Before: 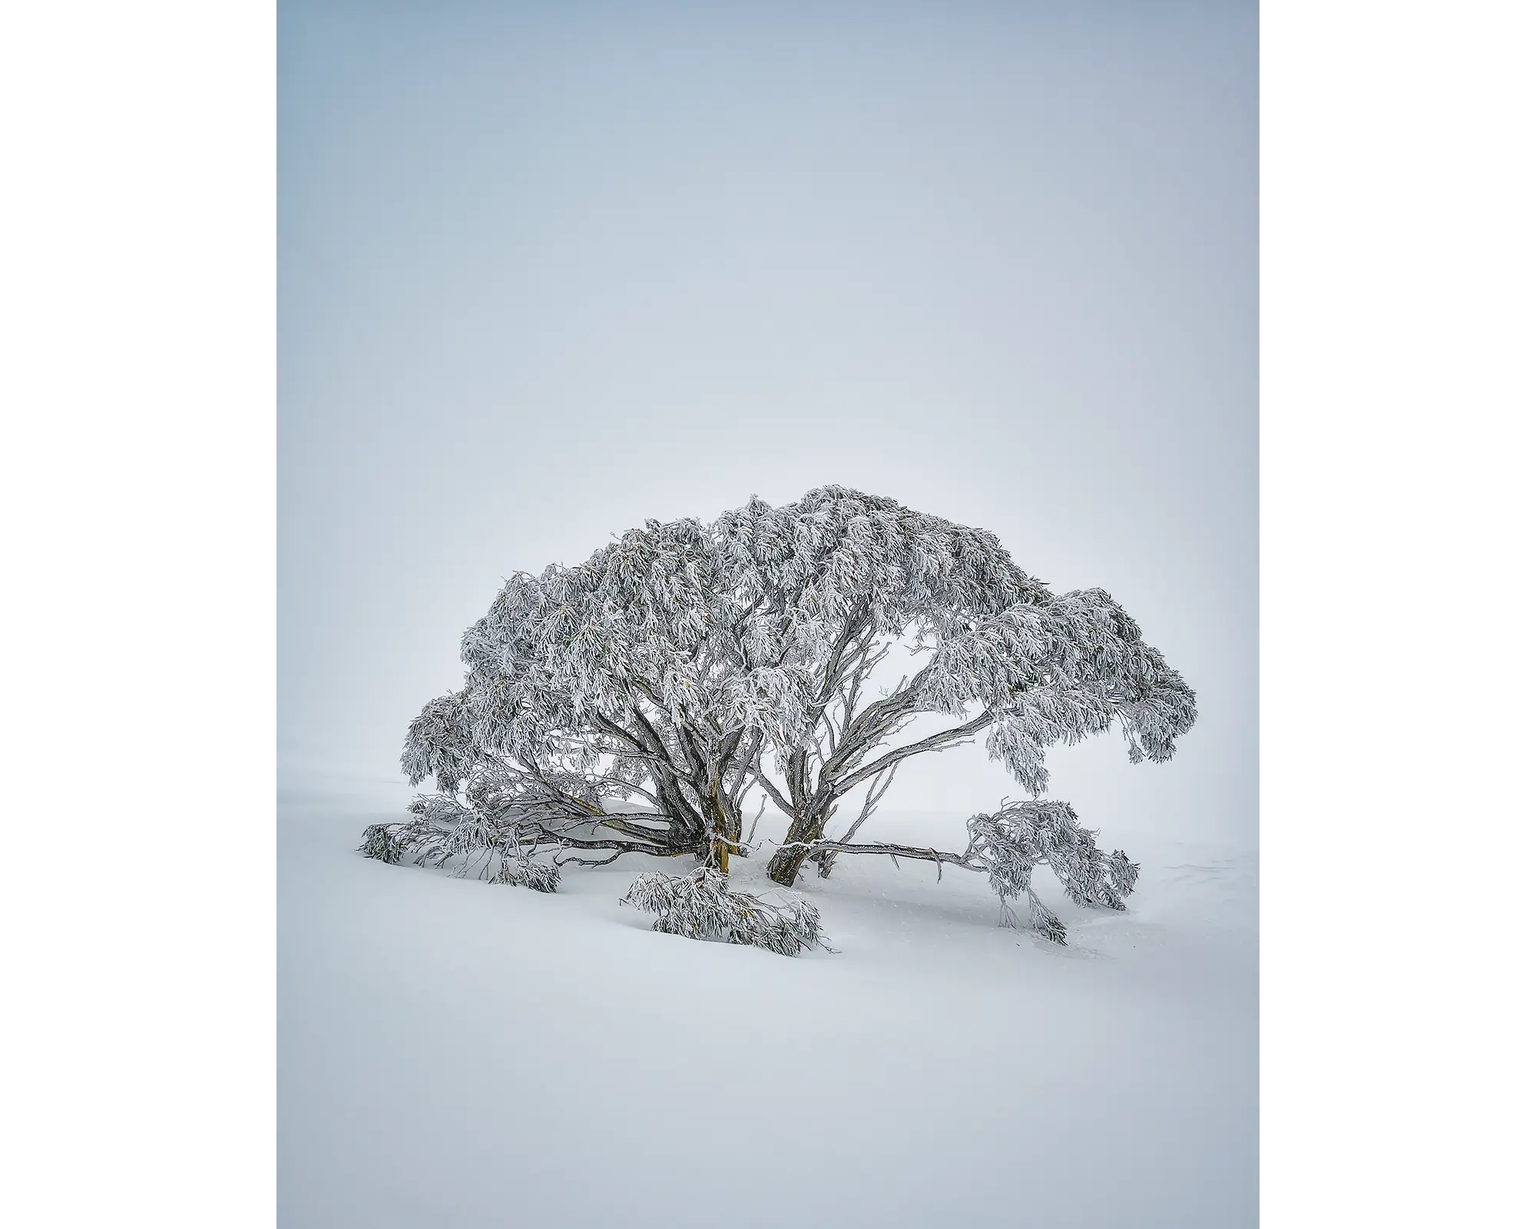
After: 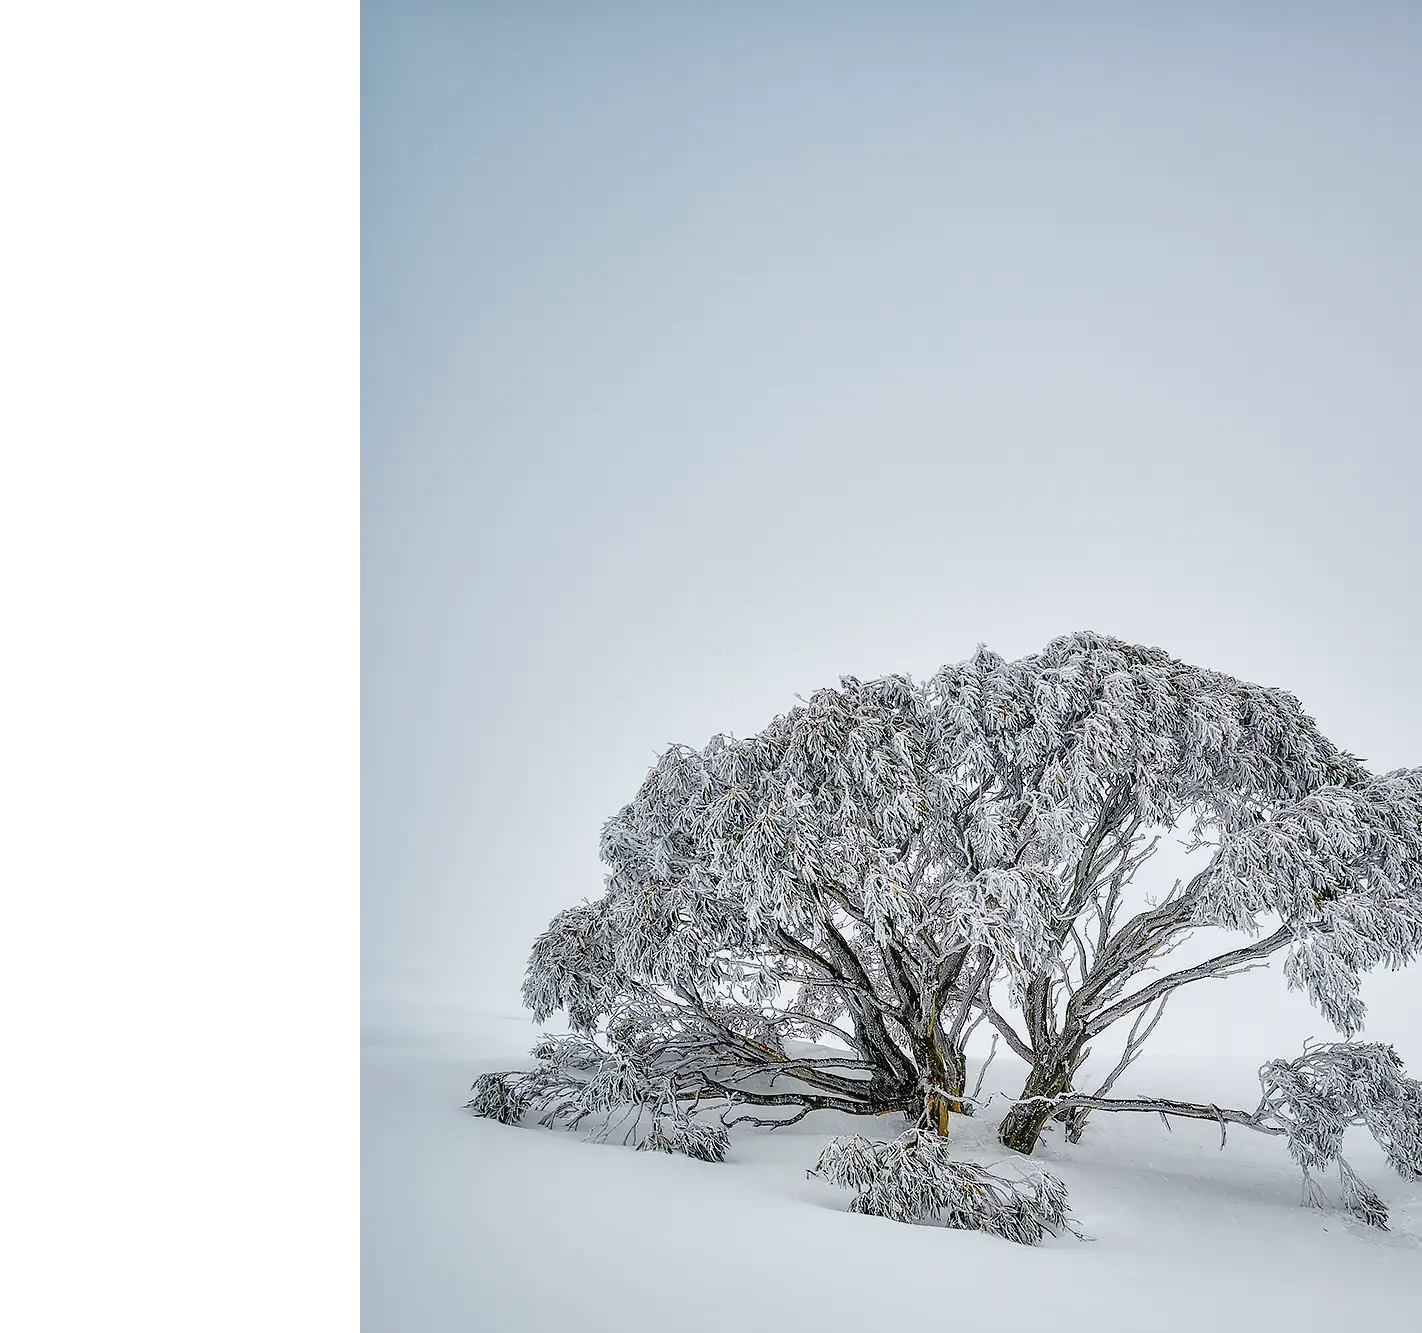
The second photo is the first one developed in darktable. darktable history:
fill light: exposure -2 EV, width 8.6
crop: right 28.885%, bottom 16.626%
